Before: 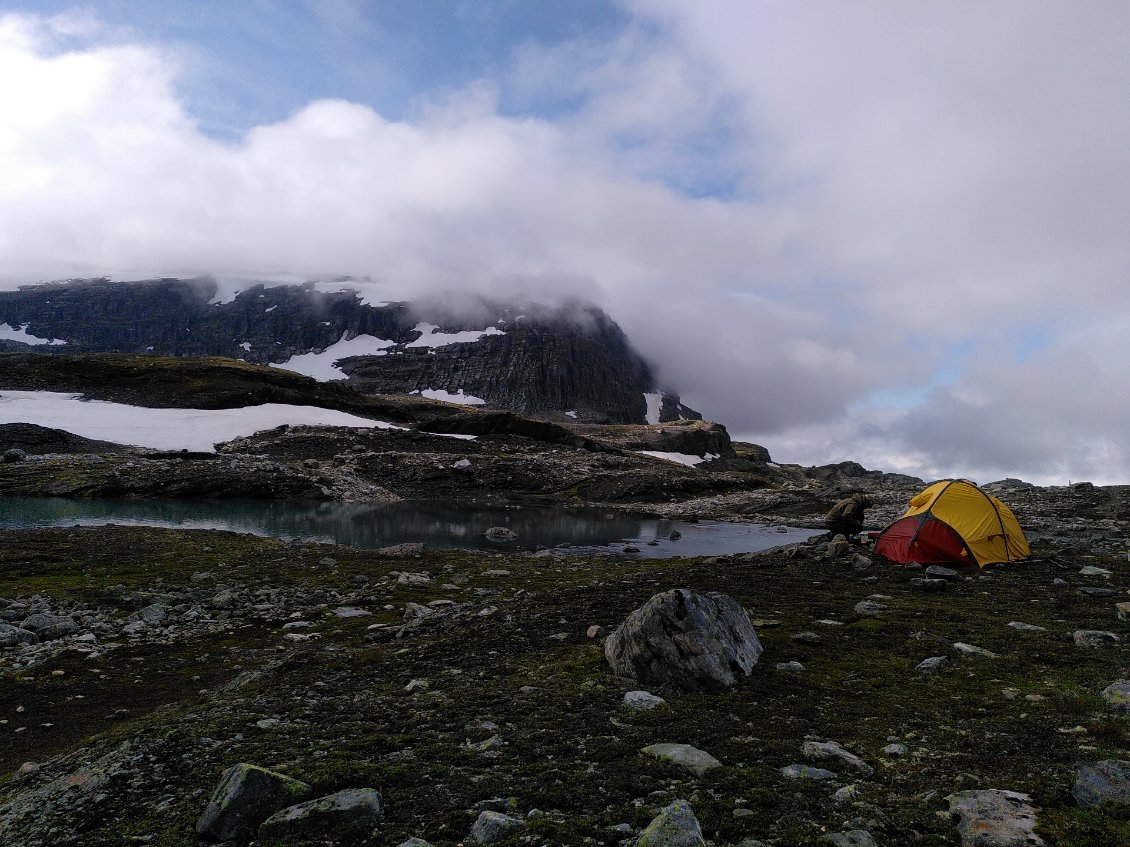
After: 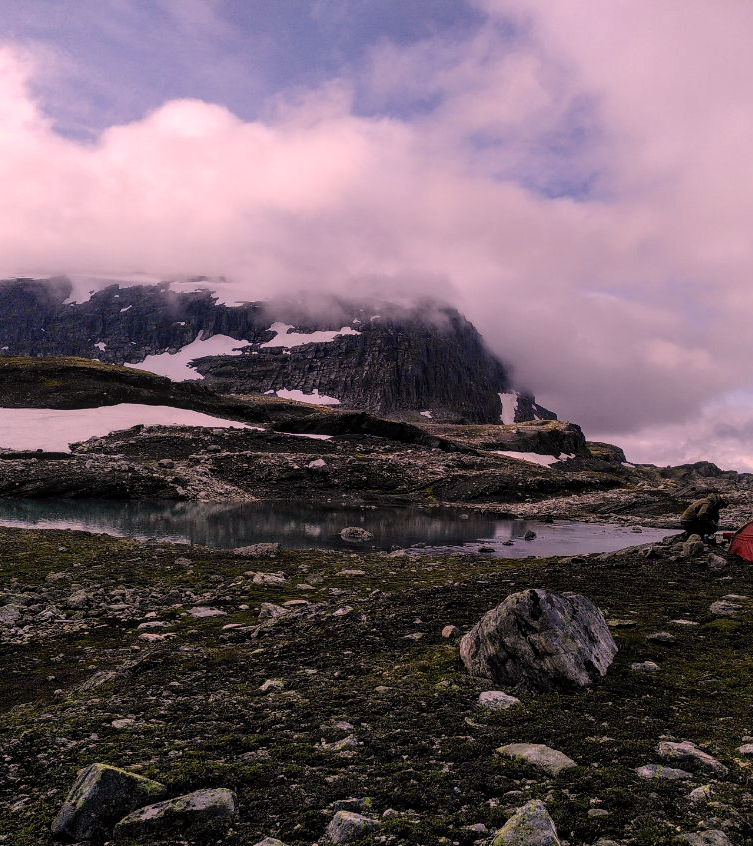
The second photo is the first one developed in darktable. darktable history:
color calibration: illuminant as shot in camera, x 0.358, y 0.373, temperature 4628.91 K
color correction: highlights a* 17.75, highlights b* 18.75
crop and rotate: left 12.845%, right 20.475%
shadows and highlights: shadows 34.52, highlights -34.99, soften with gaussian
local contrast: on, module defaults
